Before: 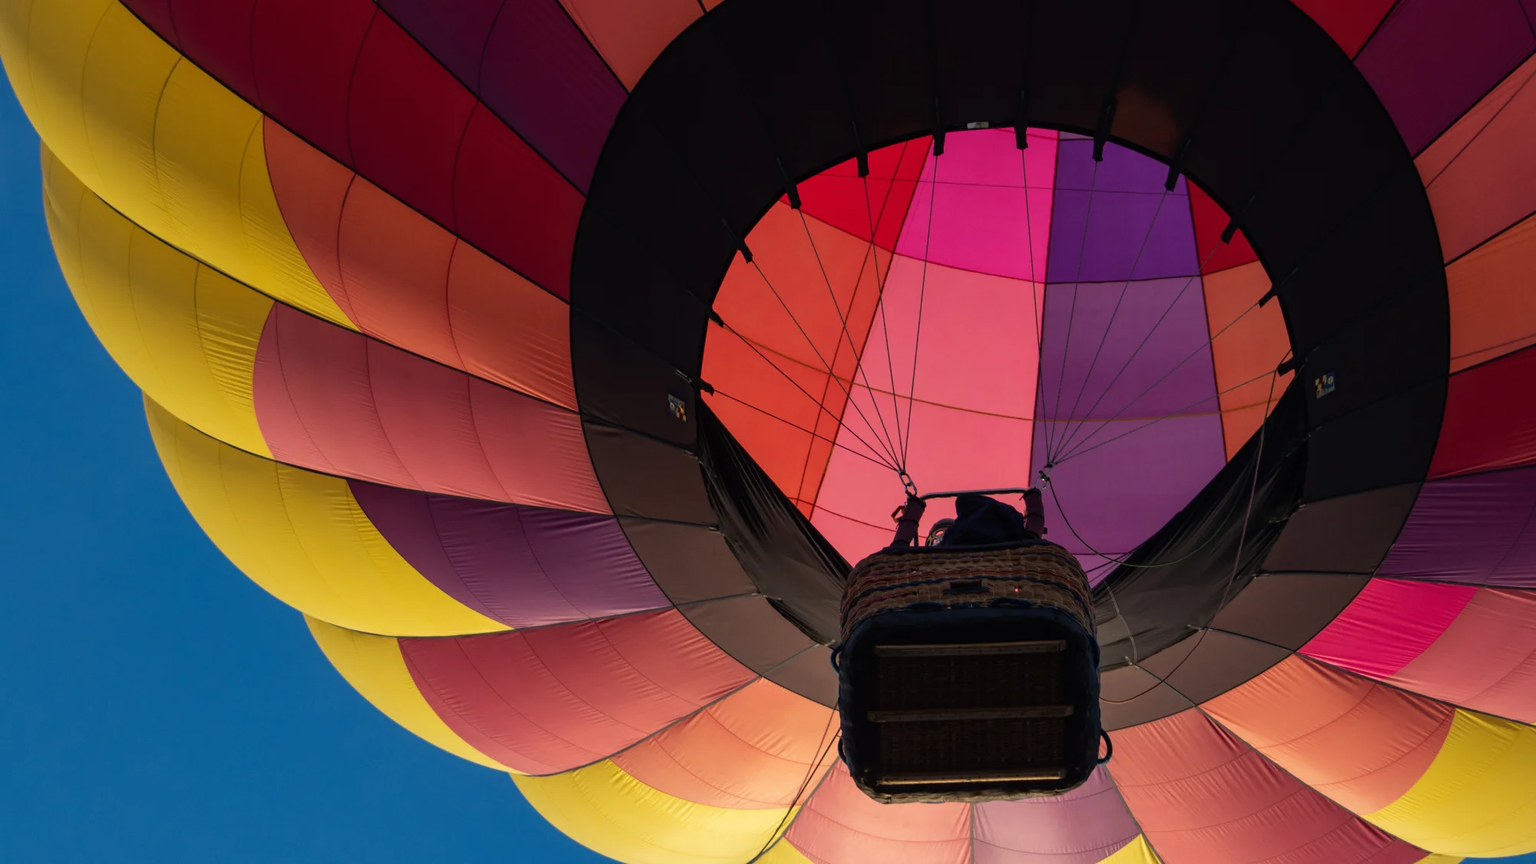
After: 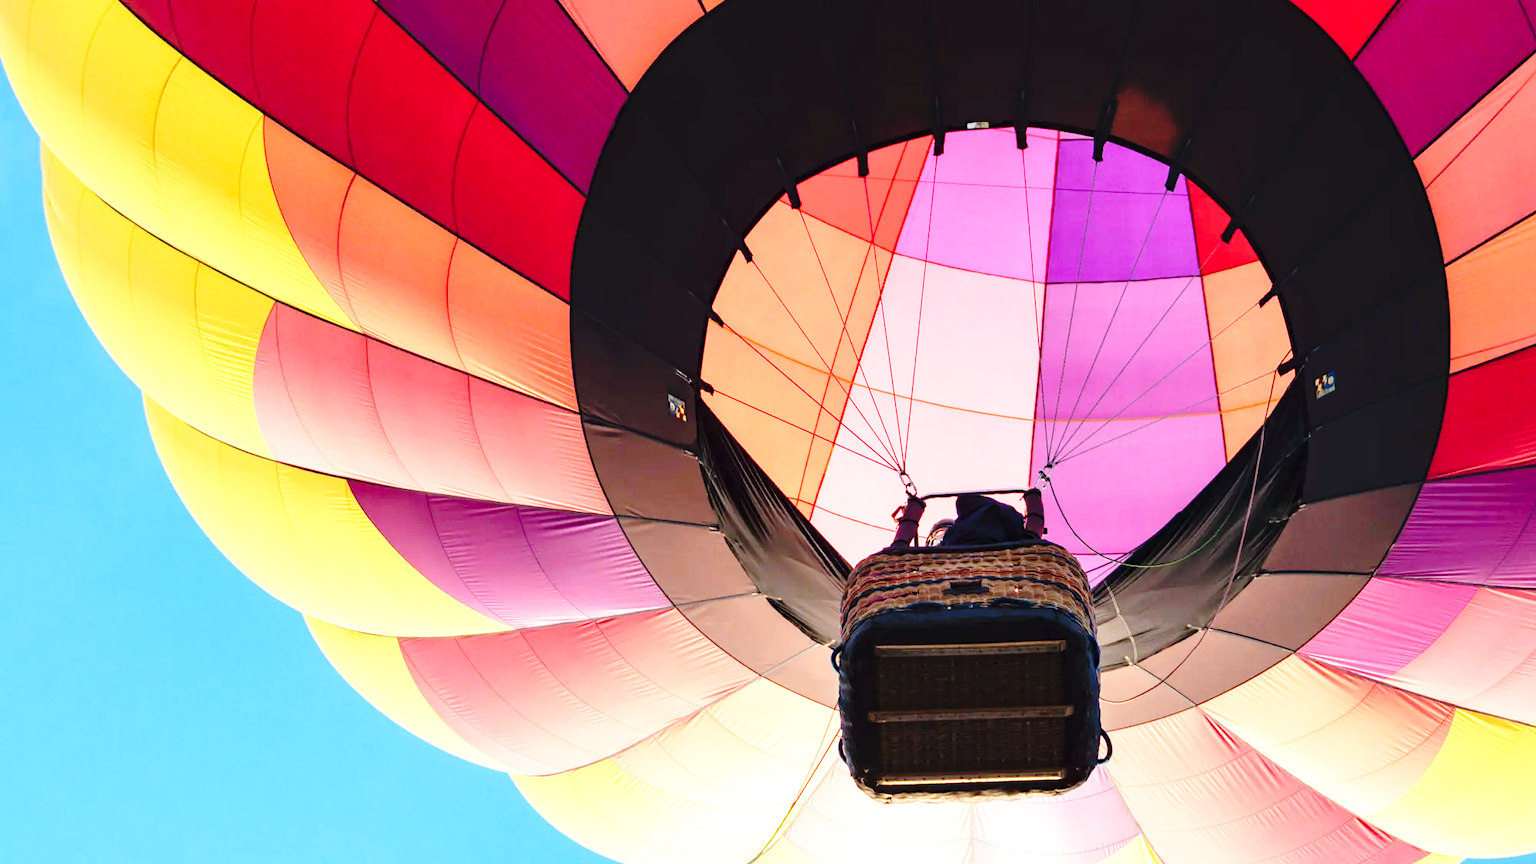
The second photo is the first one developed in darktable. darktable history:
base curve: curves: ch0 [(0, 0) (0.028, 0.03) (0.105, 0.232) (0.387, 0.748) (0.754, 0.968) (1, 1)], fusion 1, exposure shift 0.576, preserve colors none
exposure: black level correction 0, exposure 1.45 EV, compensate exposure bias true, compensate highlight preservation false
